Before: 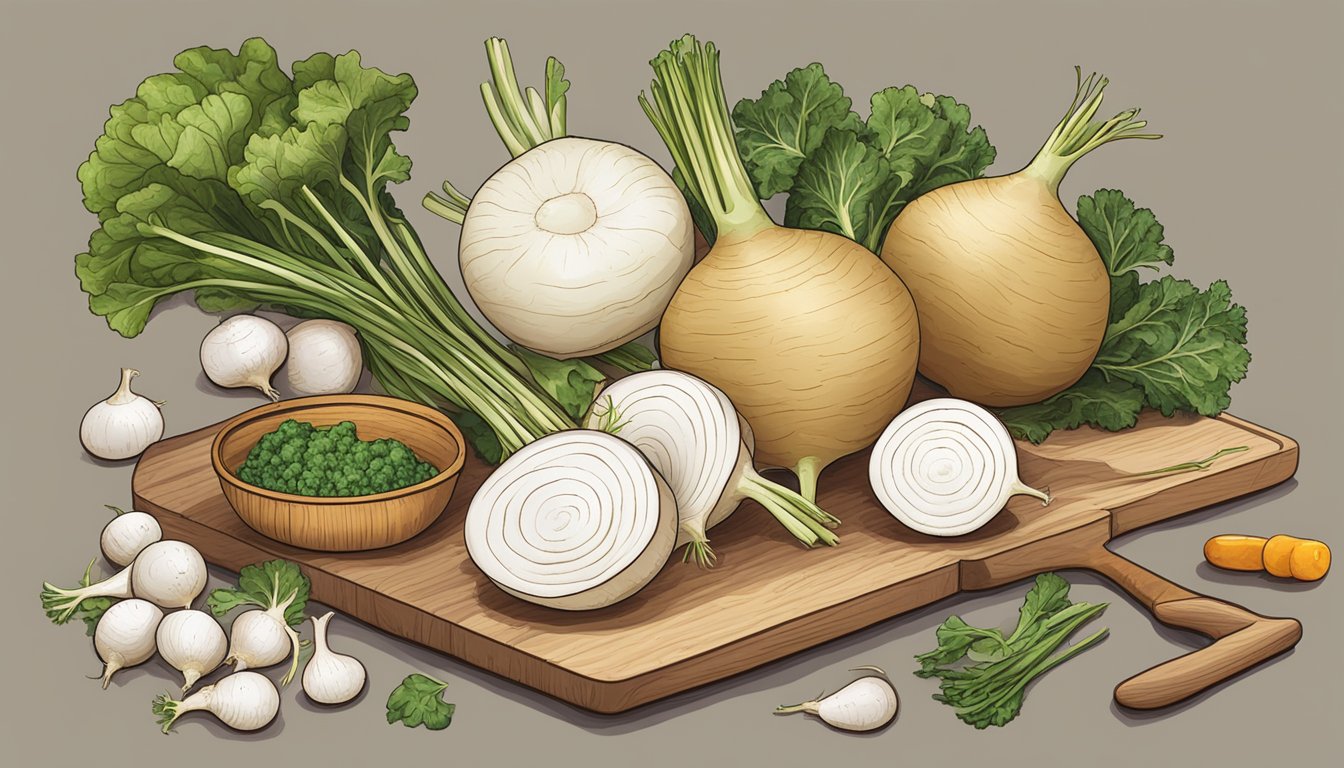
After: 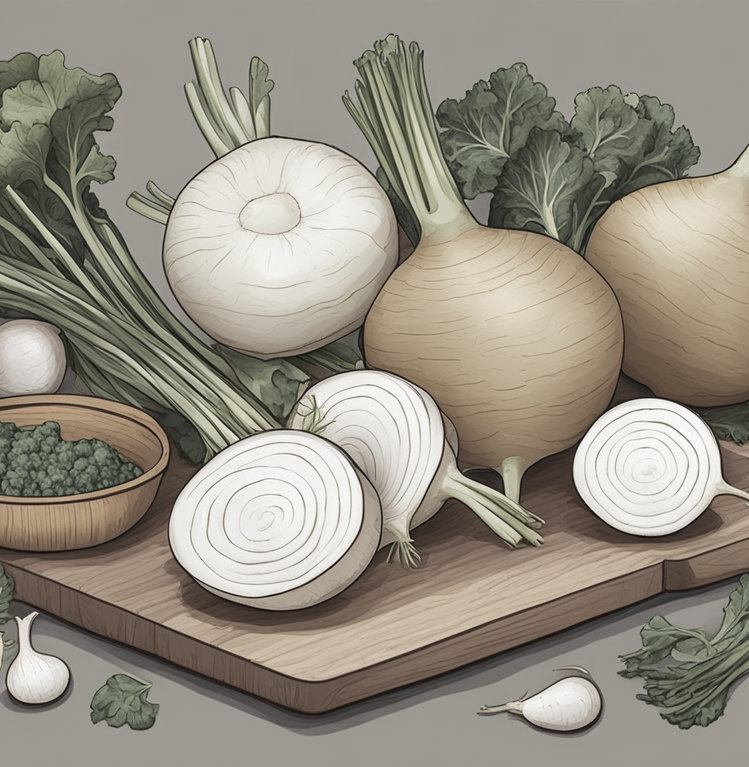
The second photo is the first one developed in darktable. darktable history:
crop: left 22.081%, right 22.119%, bottom 0.01%
color zones: curves: ch0 [(0, 0.613) (0.01, 0.613) (0.245, 0.448) (0.498, 0.529) (0.642, 0.665) (0.879, 0.777) (0.99, 0.613)]; ch1 [(0, 0.035) (0.121, 0.189) (0.259, 0.197) (0.415, 0.061) (0.589, 0.022) (0.732, 0.022) (0.857, 0.026) (0.991, 0.053)]
